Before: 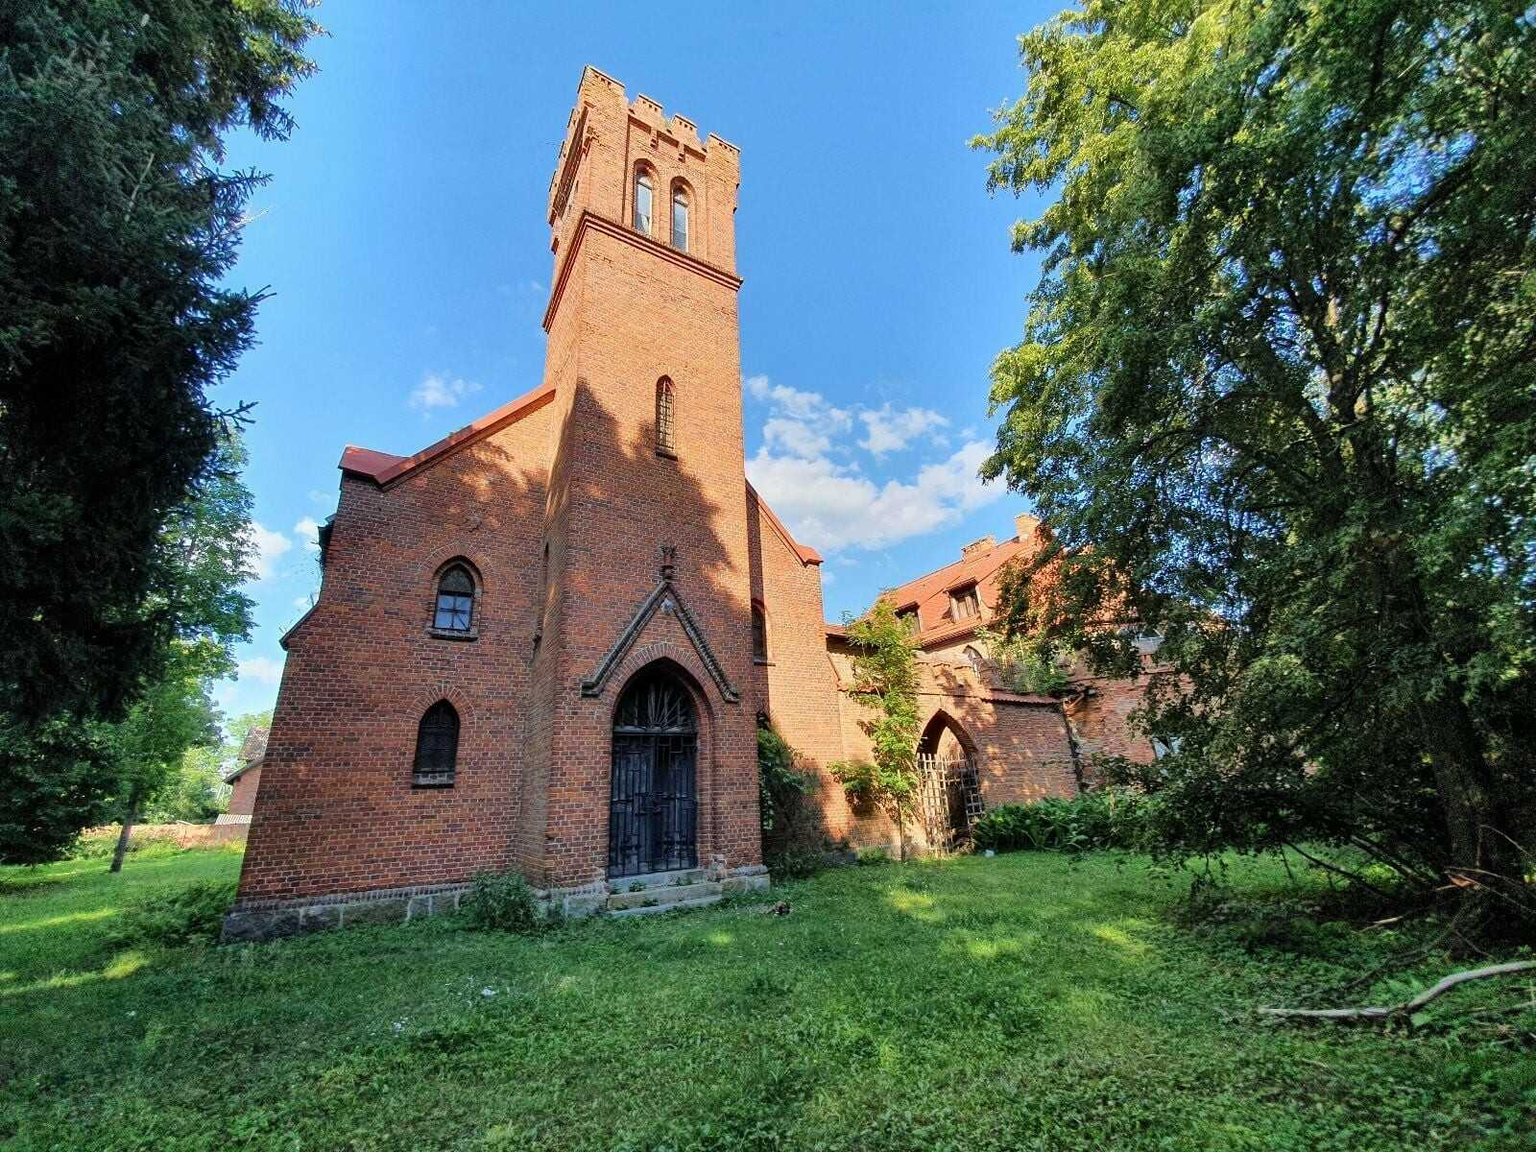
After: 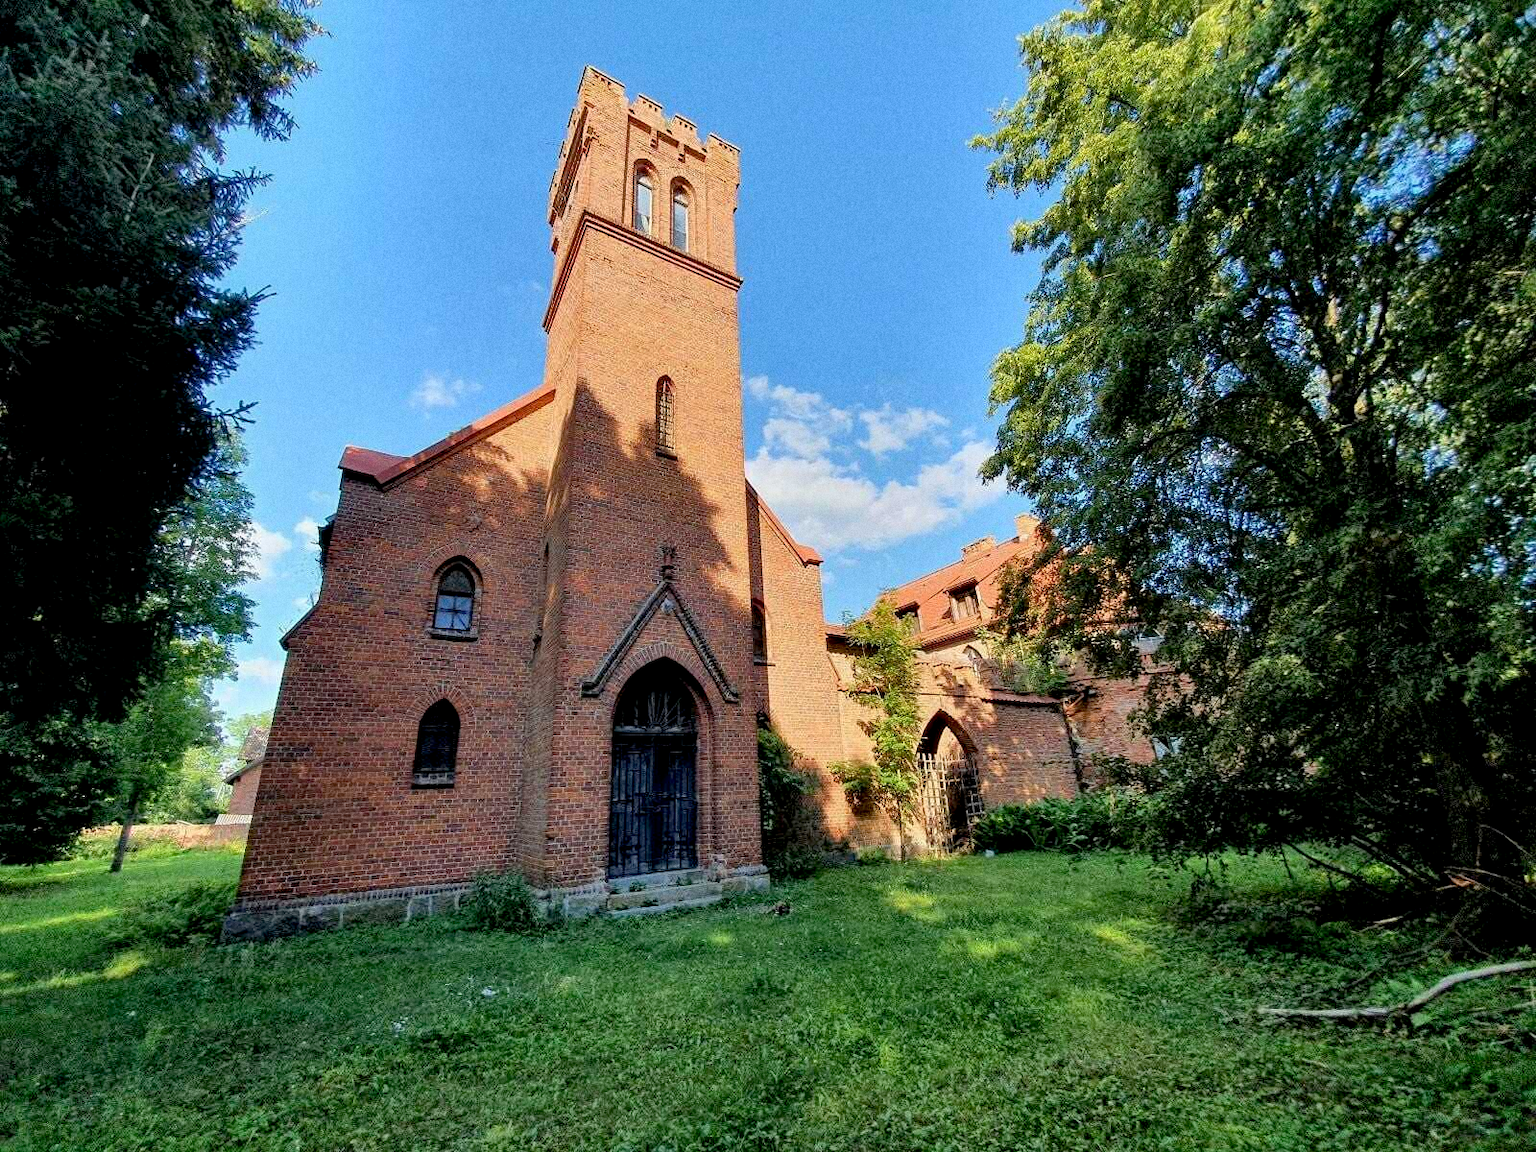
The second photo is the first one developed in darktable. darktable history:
exposure: black level correction 0.011, compensate highlight preservation false
grain: on, module defaults
color balance rgb: global vibrance 6.81%, saturation formula JzAzBz (2021)
